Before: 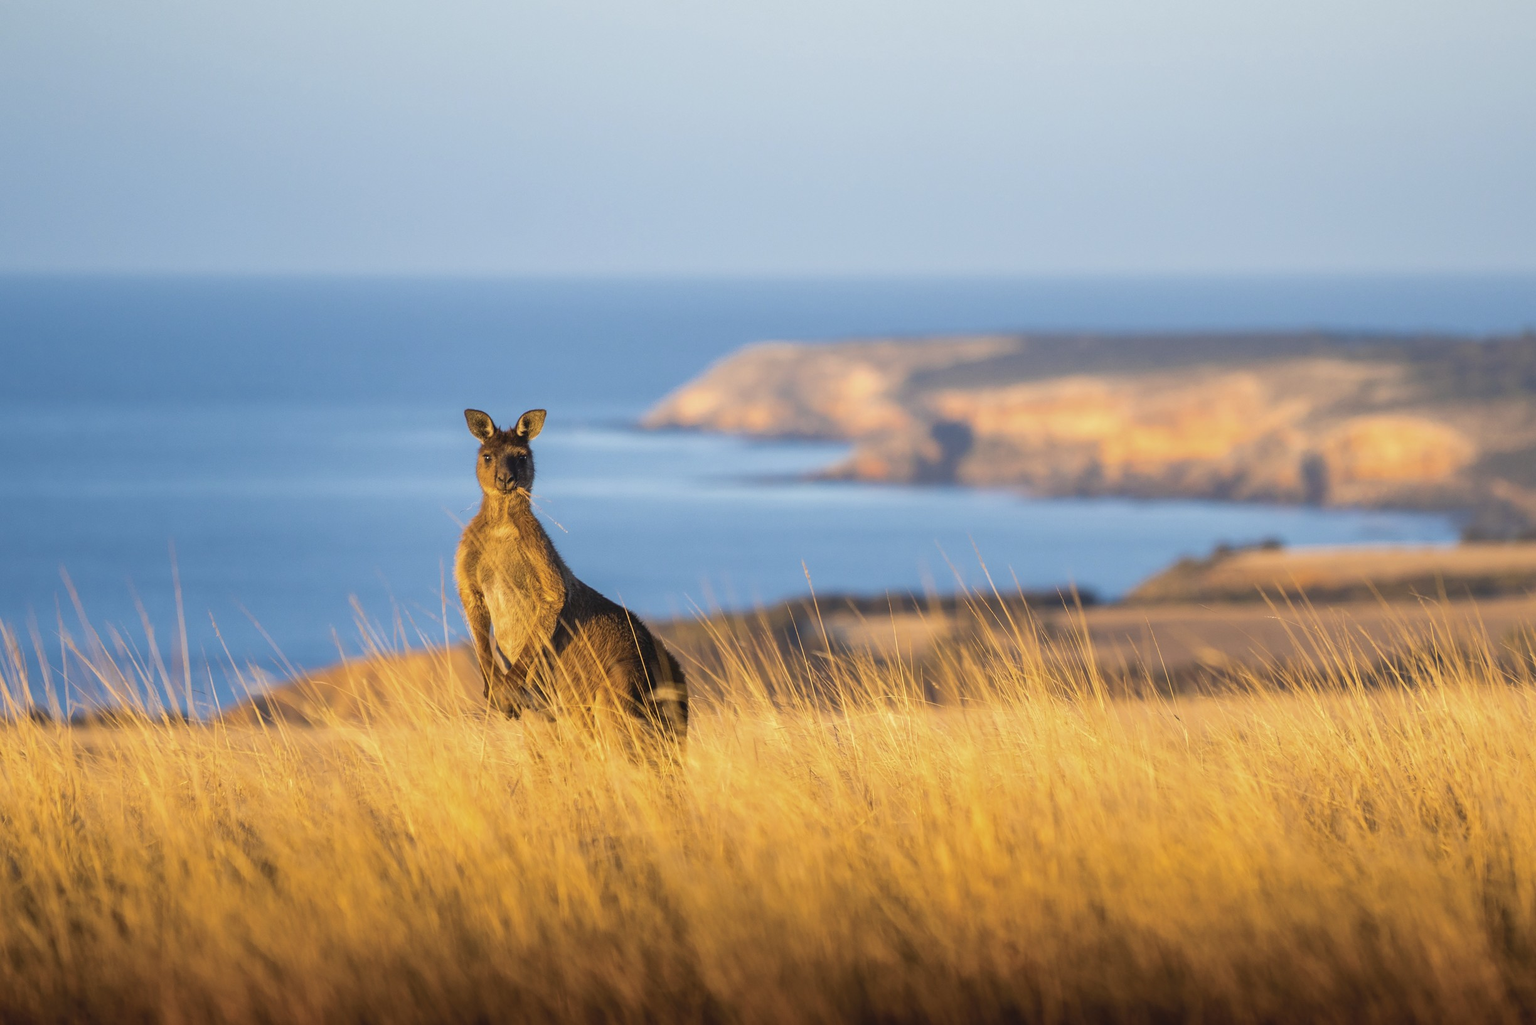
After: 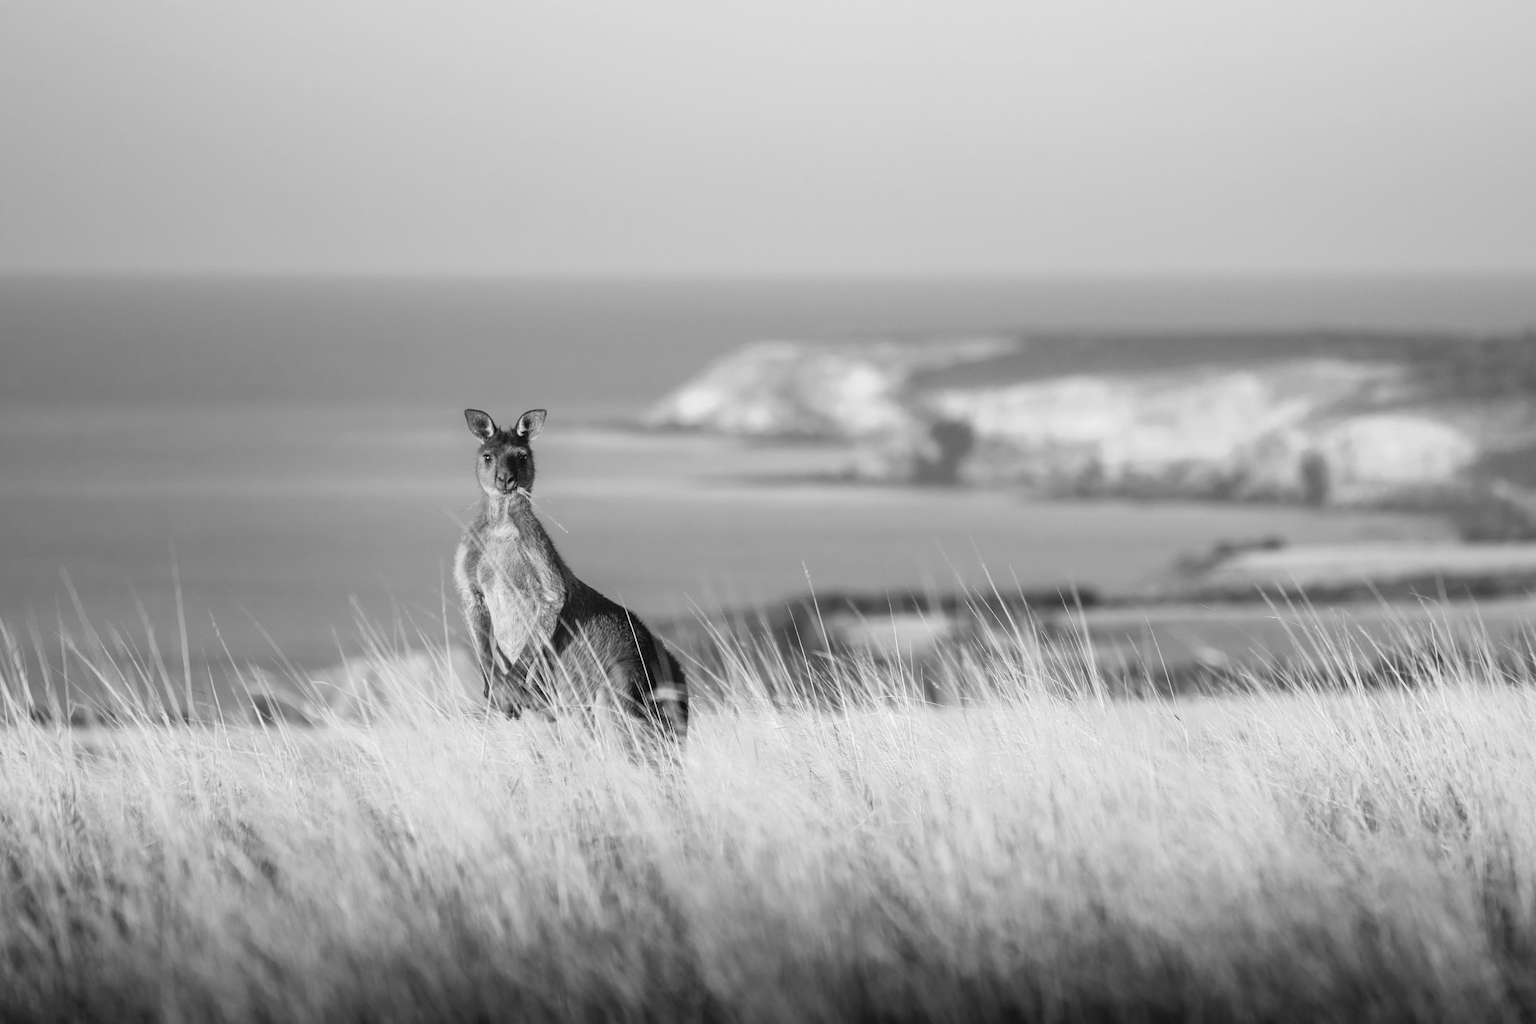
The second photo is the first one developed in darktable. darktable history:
color zones: curves: ch0 [(0, 0.558) (0.143, 0.559) (0.286, 0.529) (0.429, 0.505) (0.571, 0.5) (0.714, 0.5) (0.857, 0.5) (1, 0.558)]; ch1 [(0, 0.469) (0.01, 0.469) (0.12, 0.446) (0.248, 0.469) (0.5, 0.5) (0.748, 0.5) (0.99, 0.469) (1, 0.469)]
monochrome: on, module defaults
shadows and highlights: radius 93.07, shadows -14.46, white point adjustment 0.23, highlights 31.48, compress 48.23%, highlights color adjustment 52.79%, soften with gaussian
